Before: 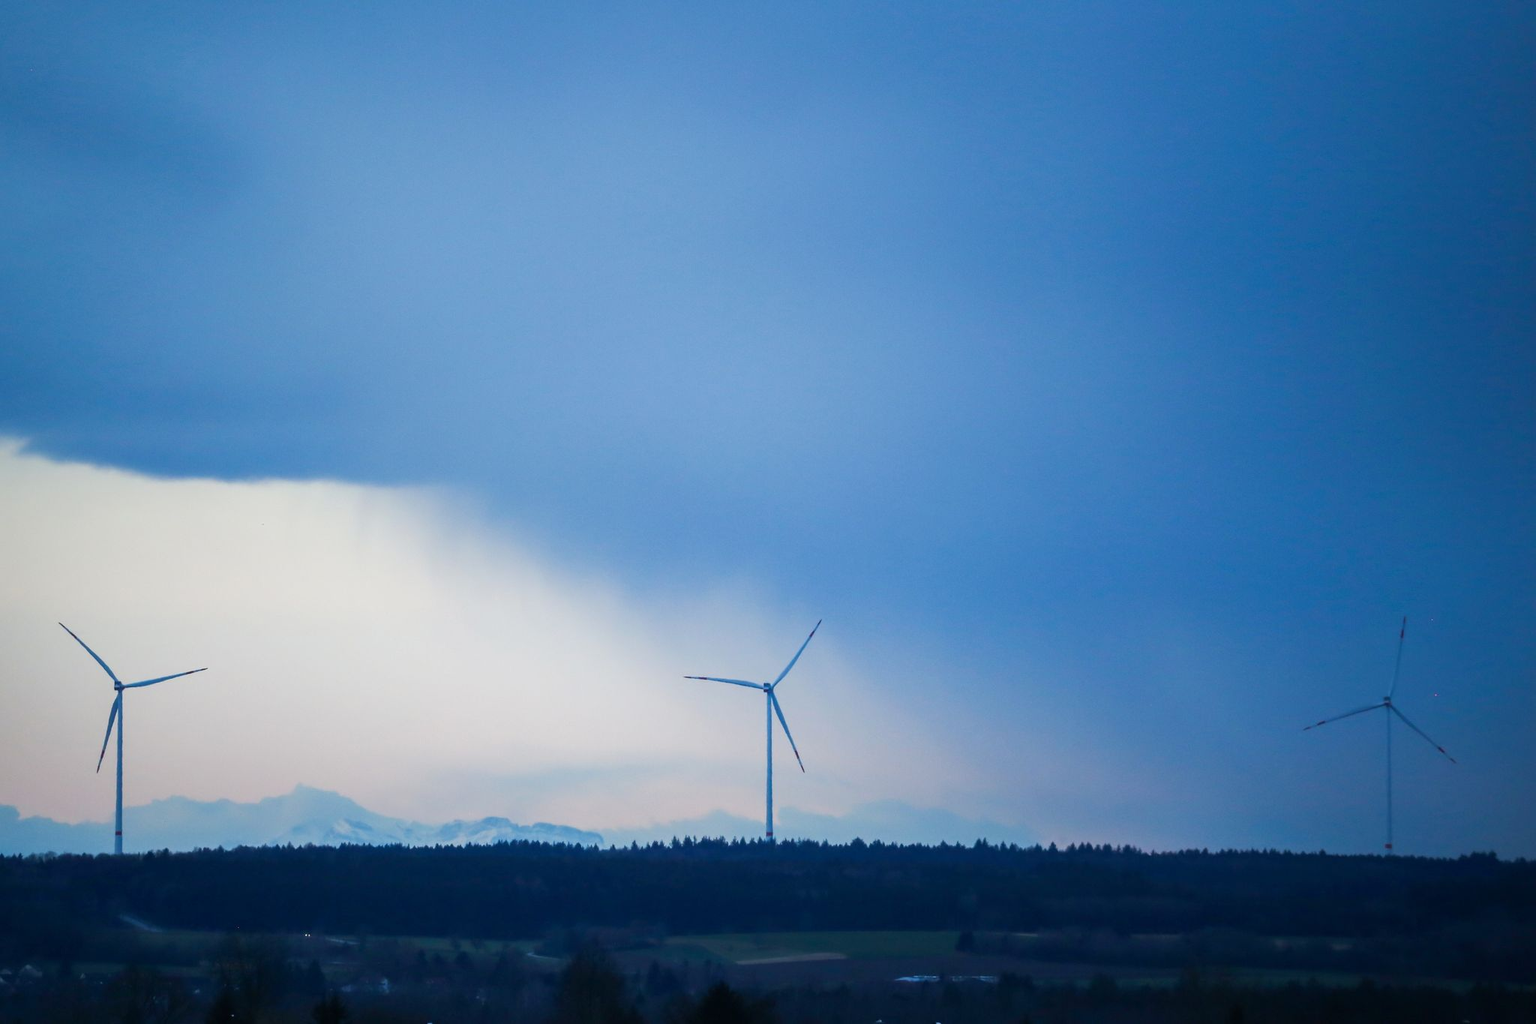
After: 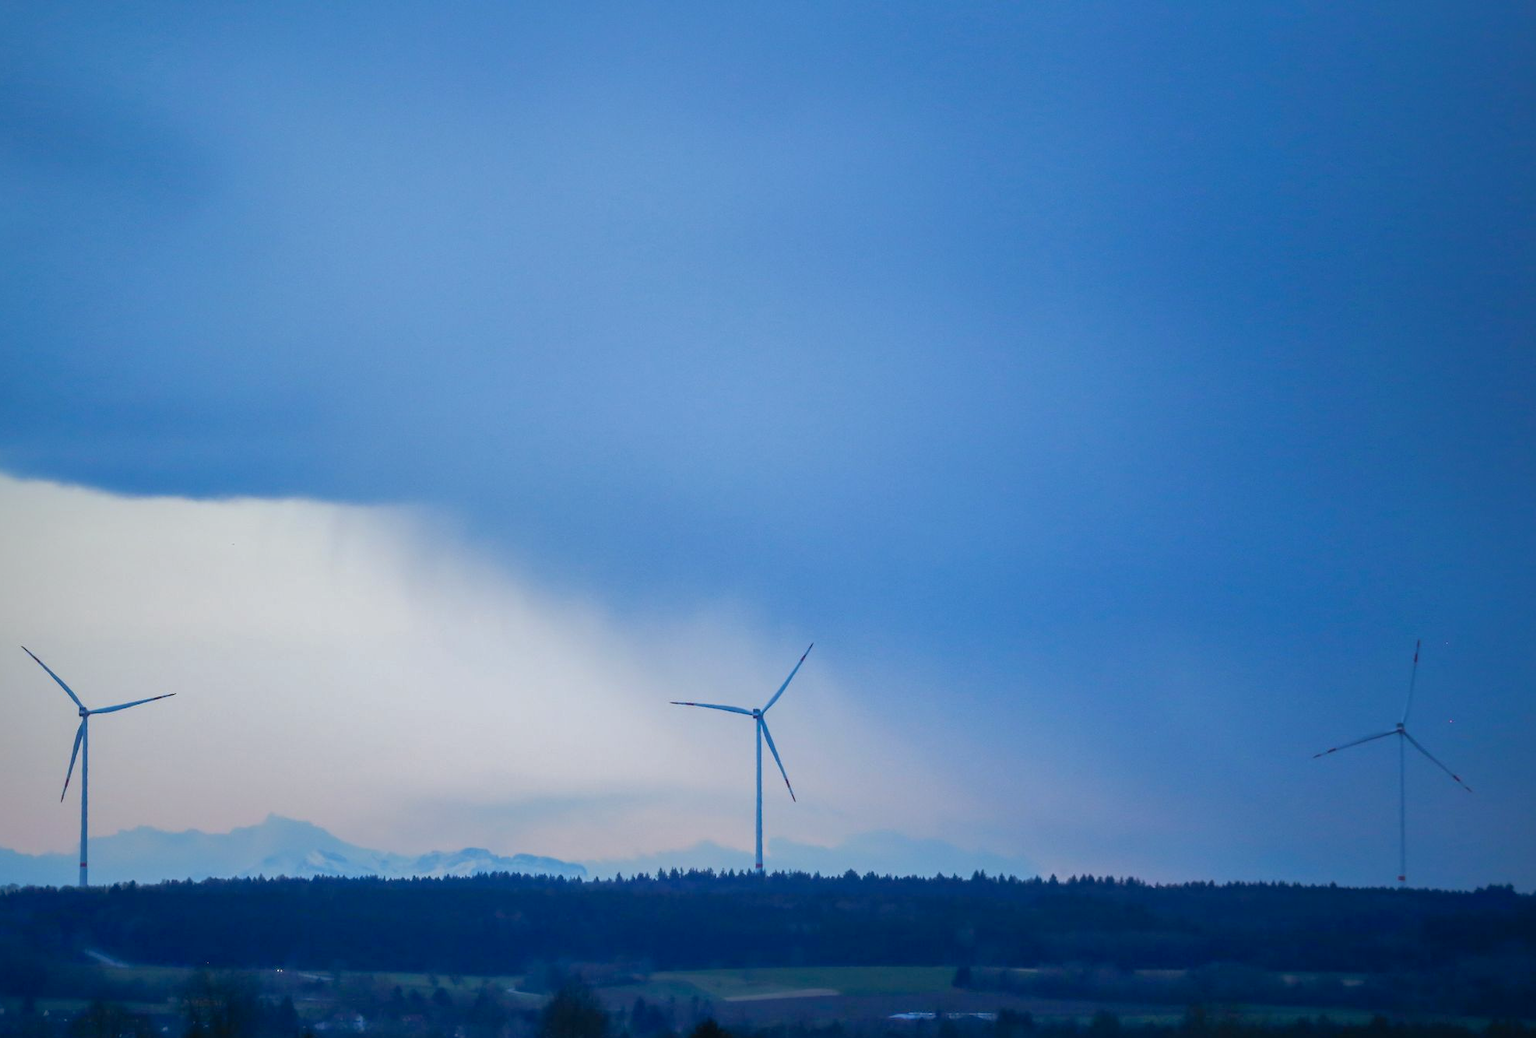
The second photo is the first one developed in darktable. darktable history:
crop and rotate: left 2.536%, right 1.107%, bottom 2.246%
shadows and highlights: on, module defaults
white balance: red 0.98, blue 1.034
